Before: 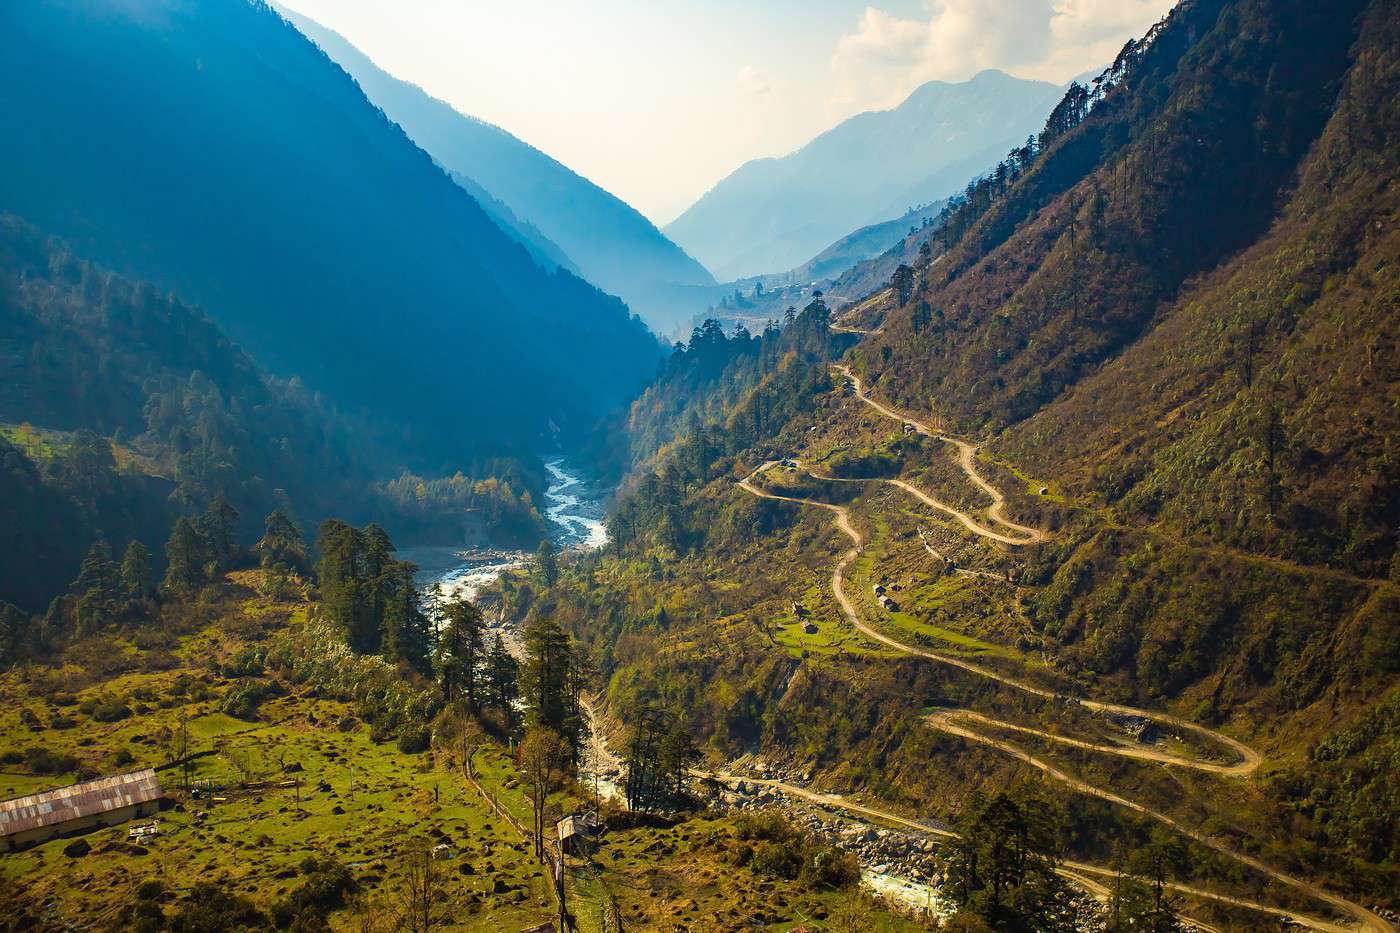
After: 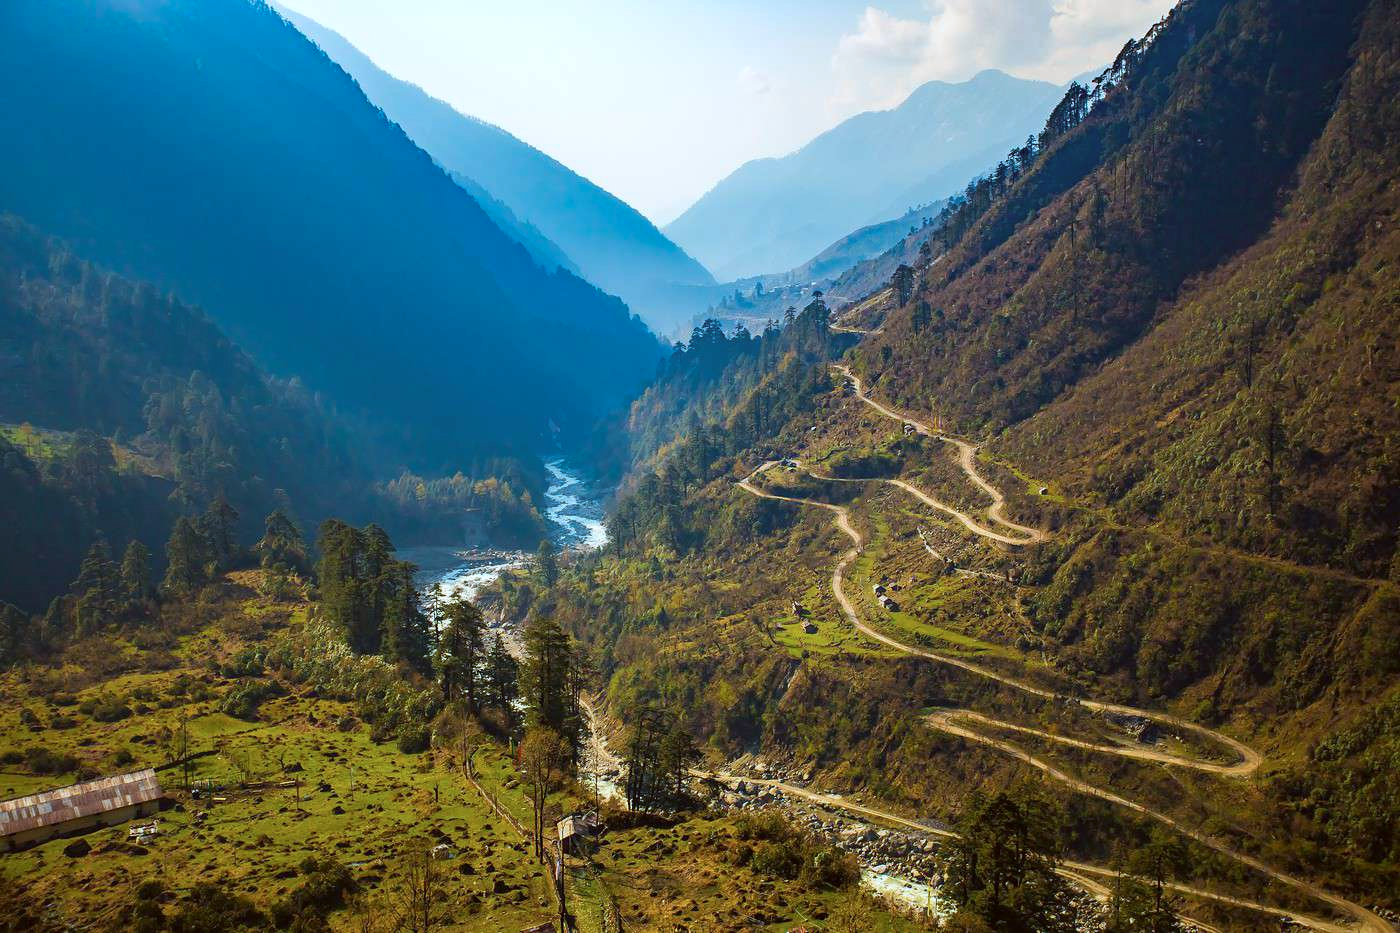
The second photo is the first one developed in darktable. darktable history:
color correction: highlights a* -3.37, highlights b* -6.13, shadows a* 3.05, shadows b* 5.22
color calibration: illuminant as shot in camera, x 0.358, y 0.373, temperature 4628.91 K
